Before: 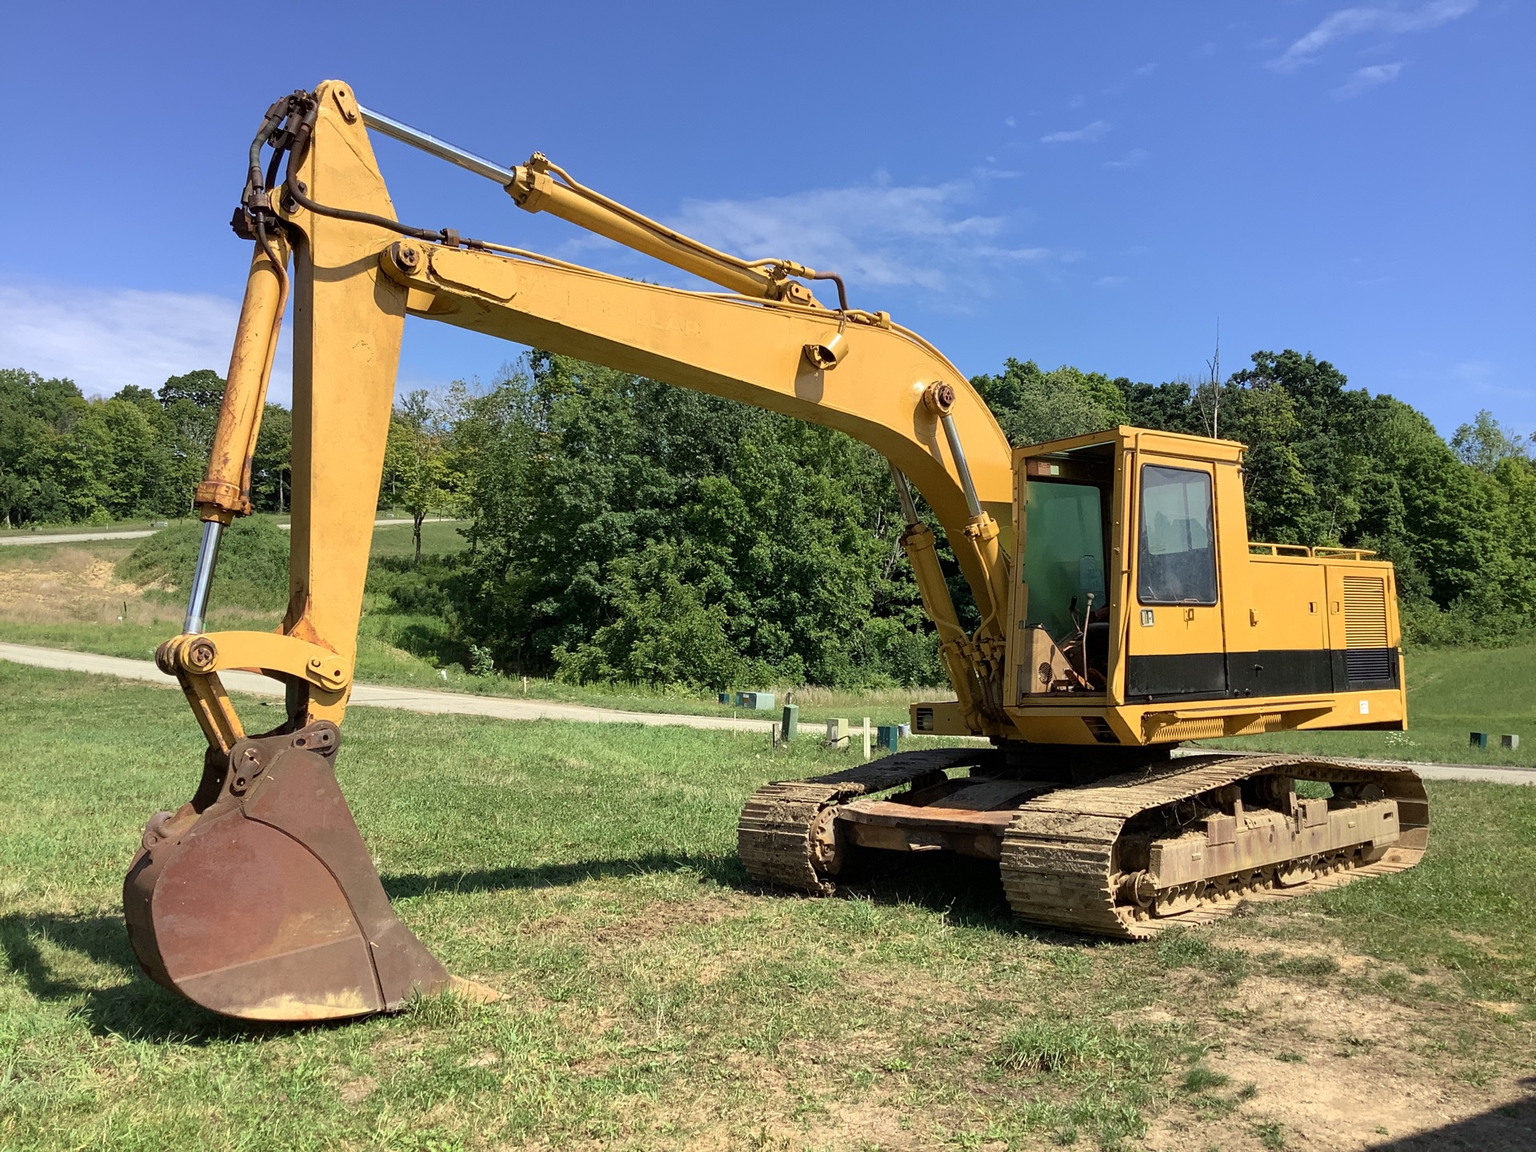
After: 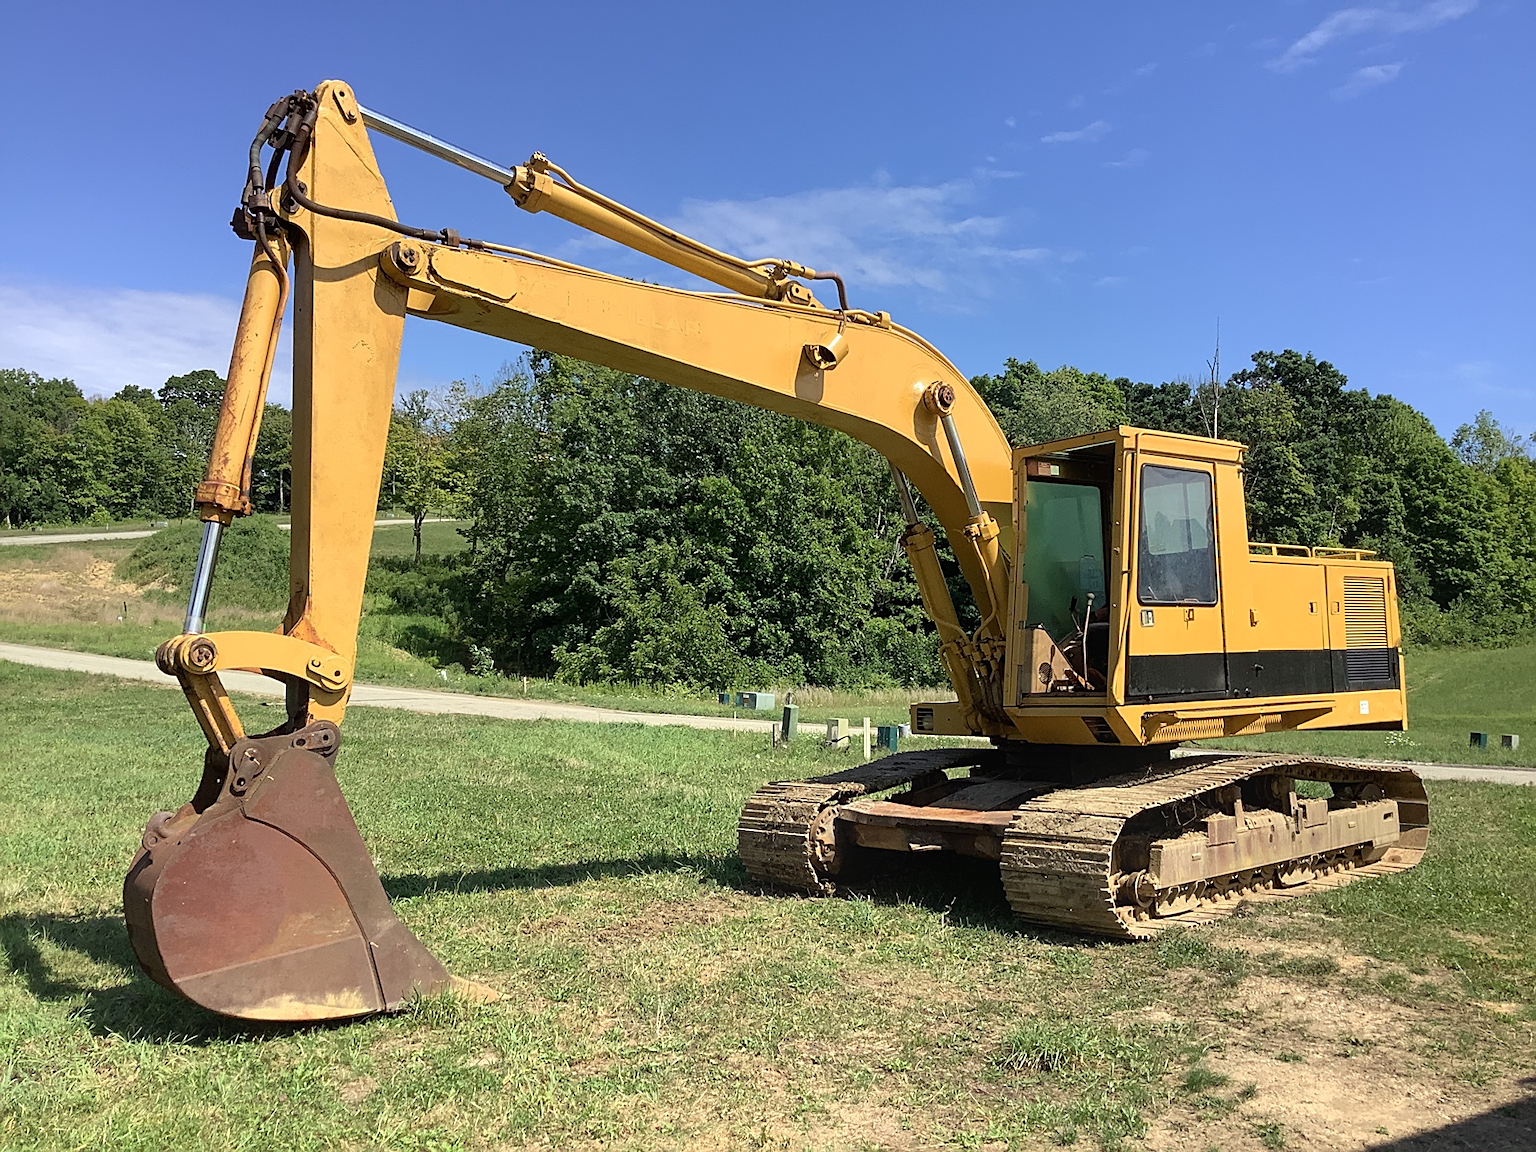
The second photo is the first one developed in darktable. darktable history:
sharpen: on, module defaults
bloom: size 13.65%, threshold 98.39%, strength 4.82%
